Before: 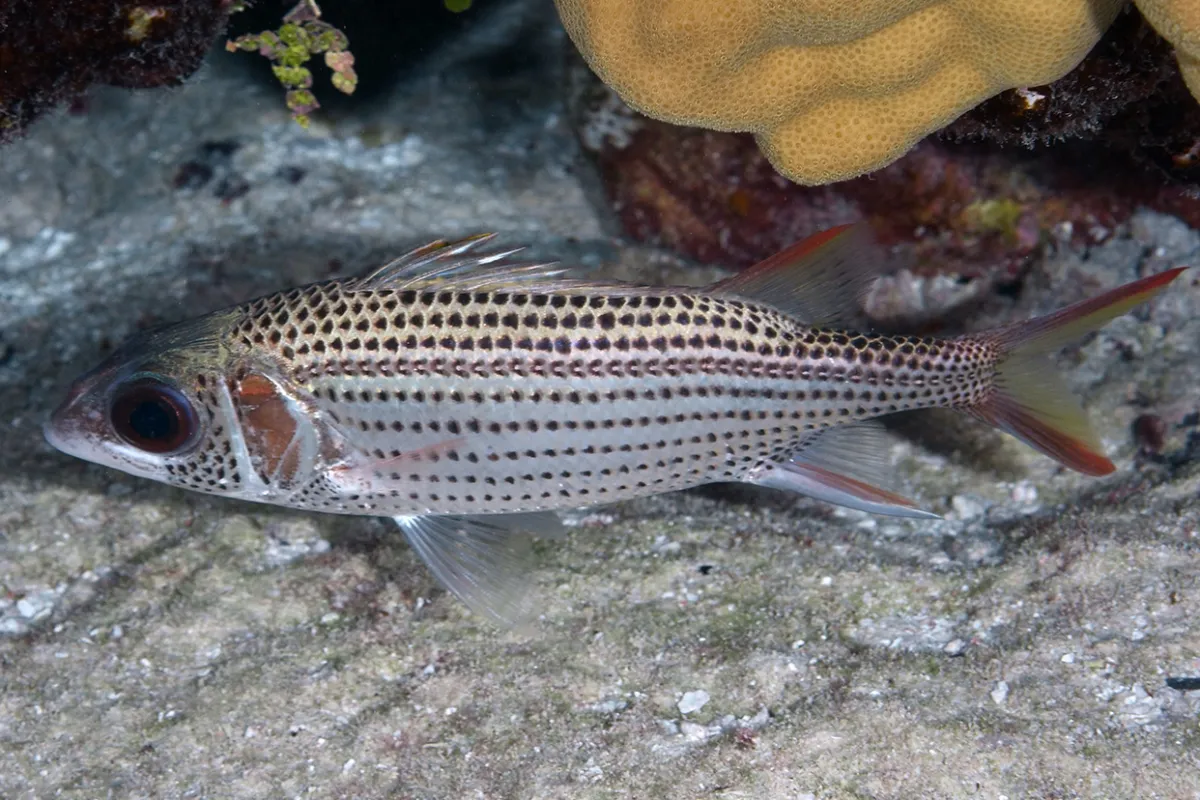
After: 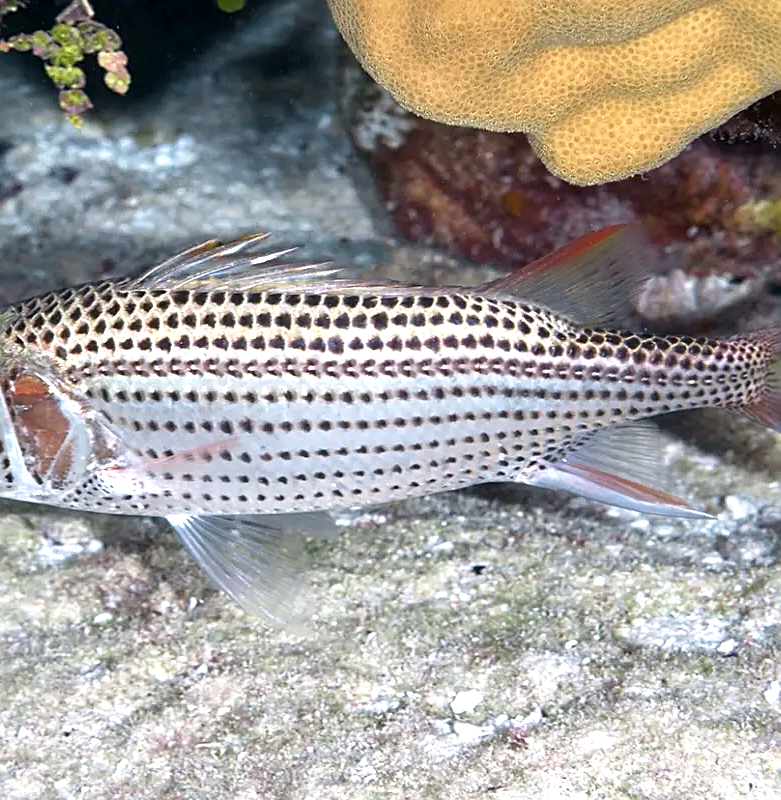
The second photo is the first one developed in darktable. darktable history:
contrast brightness saturation: saturation -0.062
crop and rotate: left 18.926%, right 15.974%
sharpen: on, module defaults
exposure: black level correction 0.001, exposure 0.96 EV, compensate highlight preservation false
